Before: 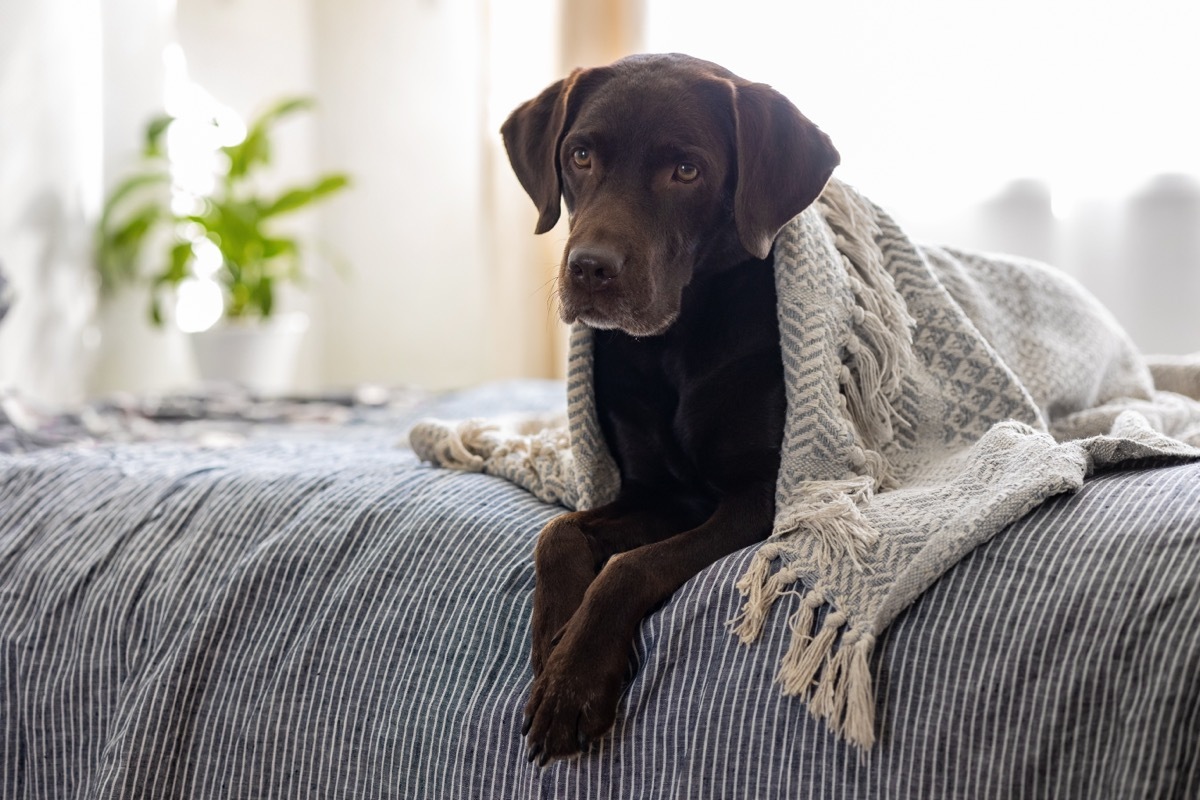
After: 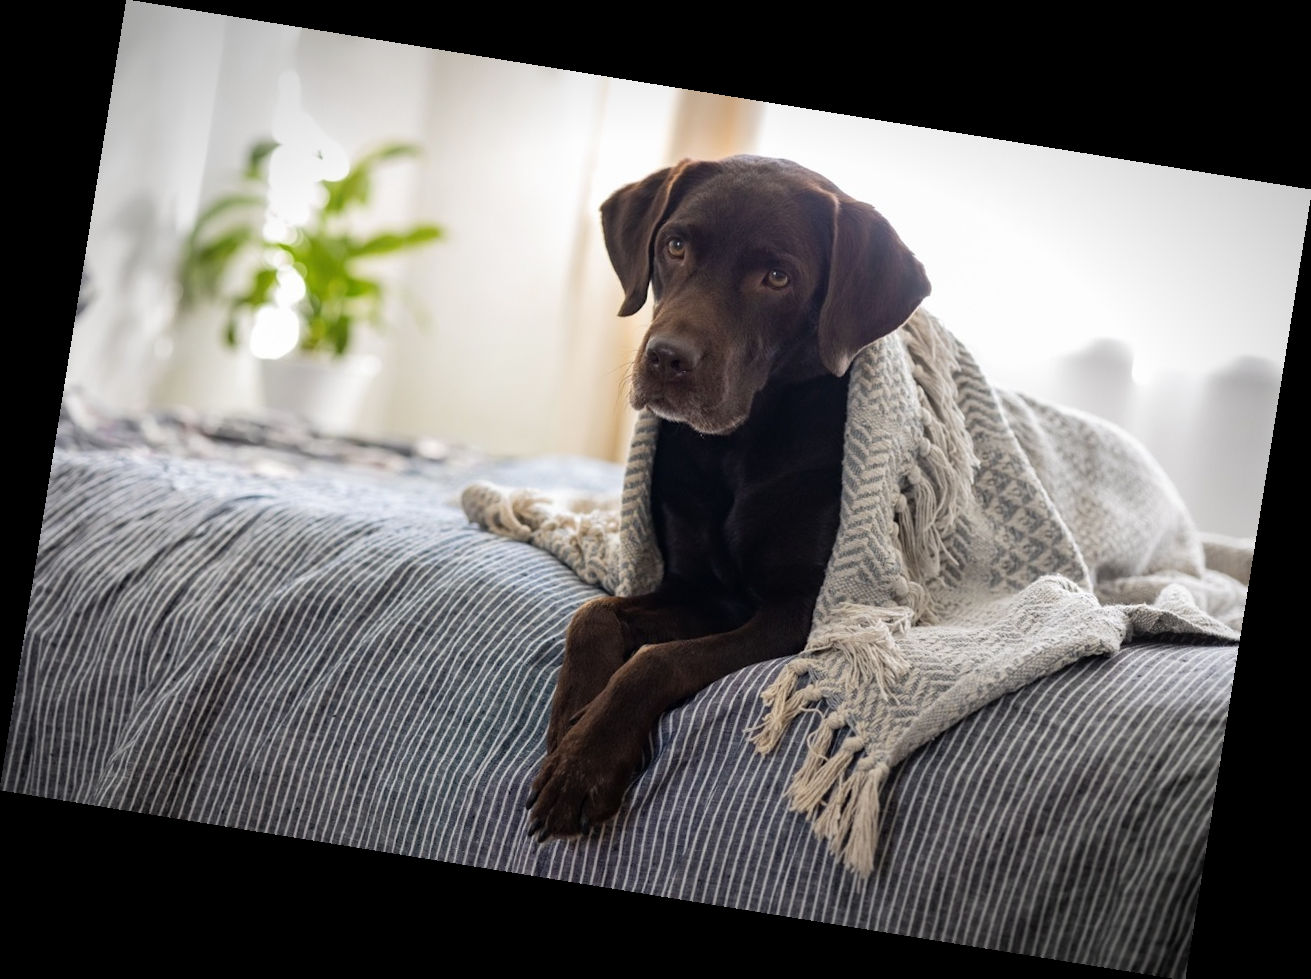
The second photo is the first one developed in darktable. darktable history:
rotate and perspective: rotation 9.12°, automatic cropping off
vignetting: fall-off start 79.43%, saturation -0.649, width/height ratio 1.327, unbound false
